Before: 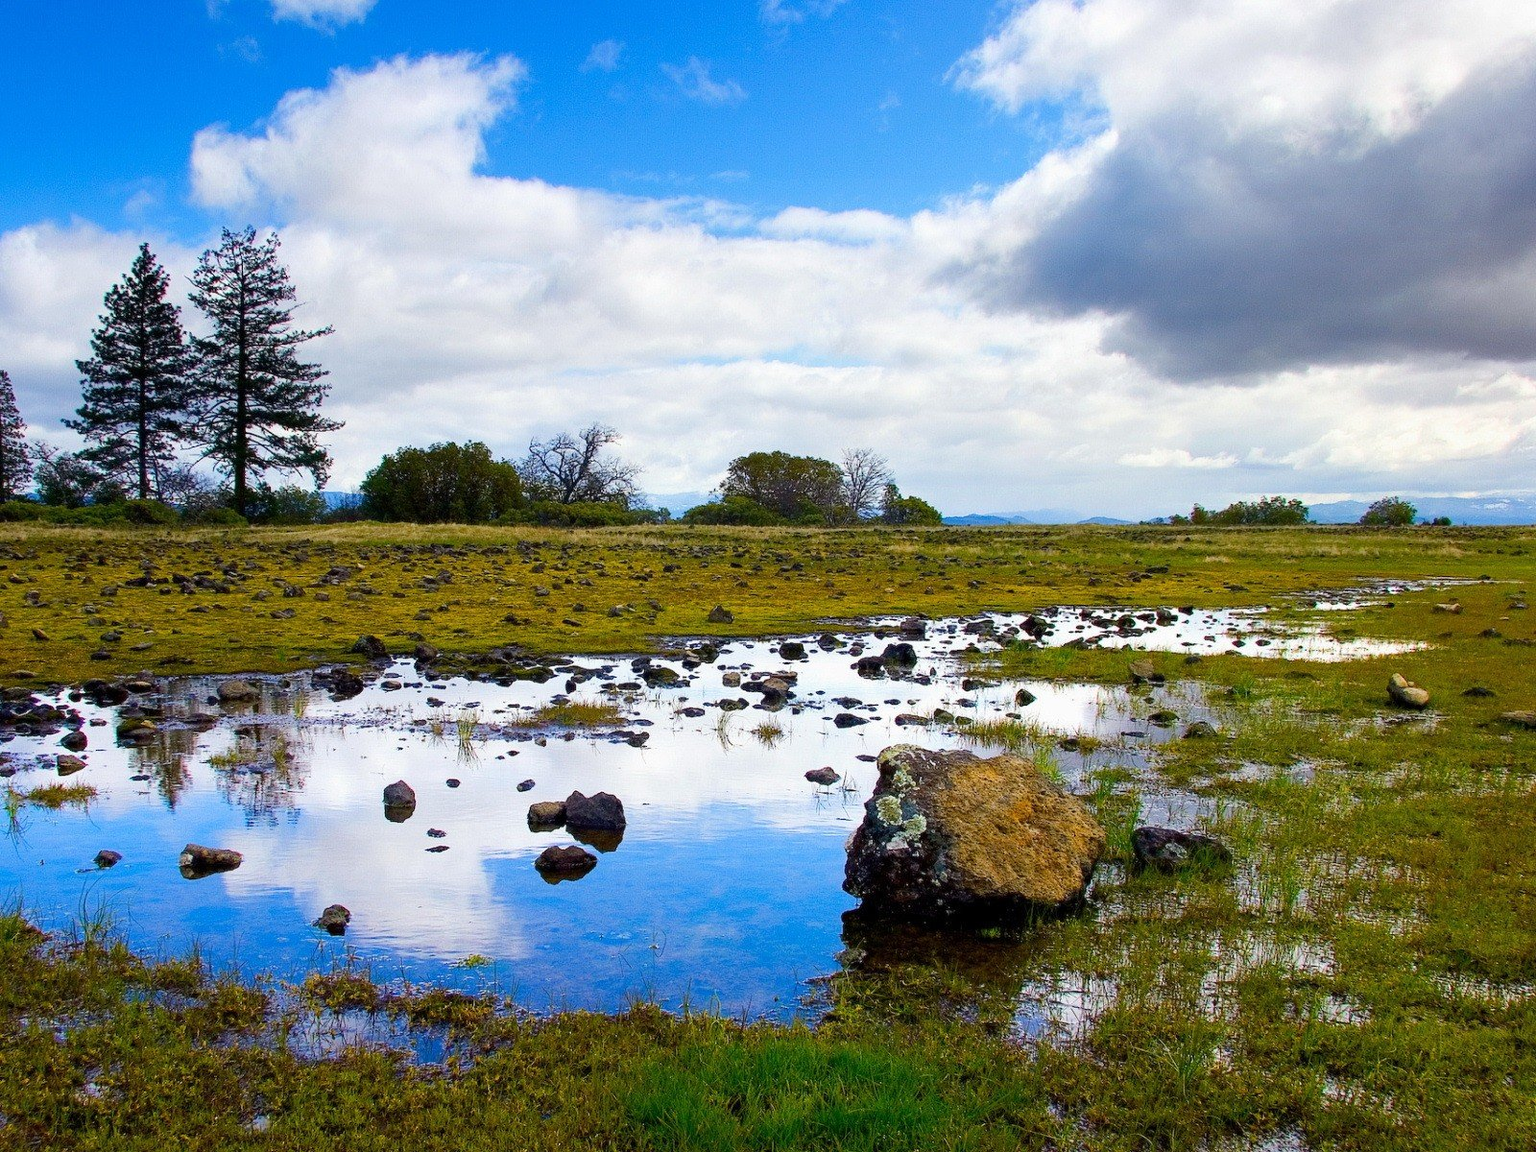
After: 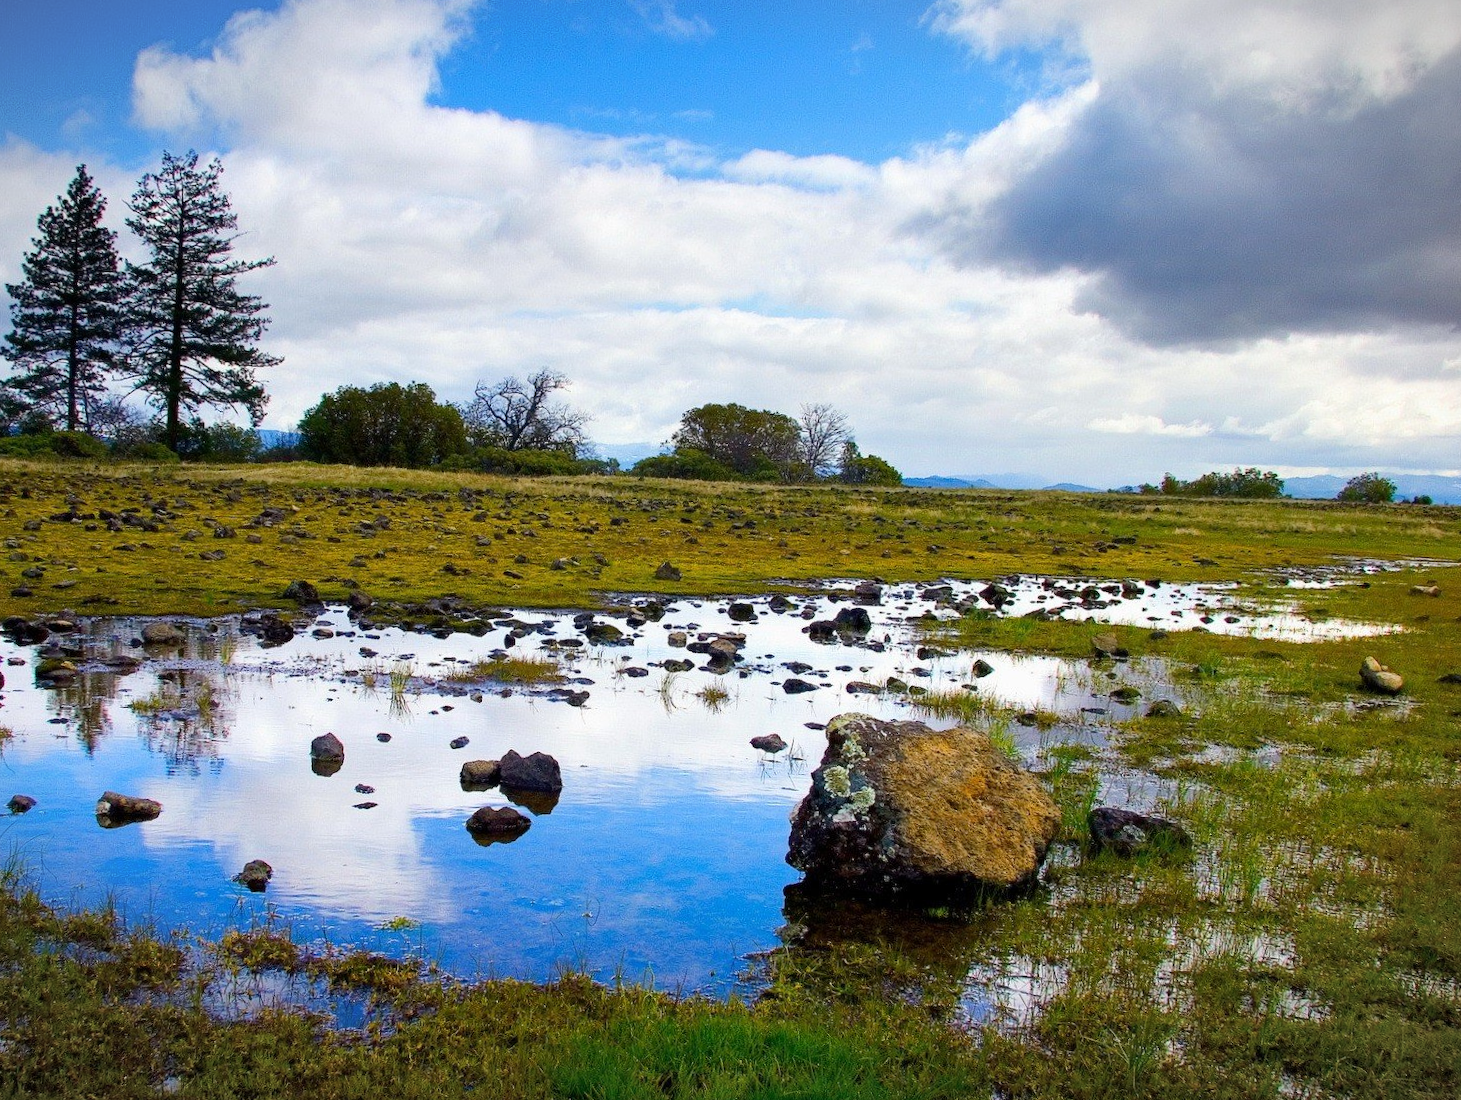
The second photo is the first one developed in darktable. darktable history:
crop and rotate: angle -1.95°, left 3.093%, top 3.616%, right 1.501%, bottom 0.555%
vignetting: fall-off start 100.09%, brightness -0.418, saturation -0.296, width/height ratio 1.319
